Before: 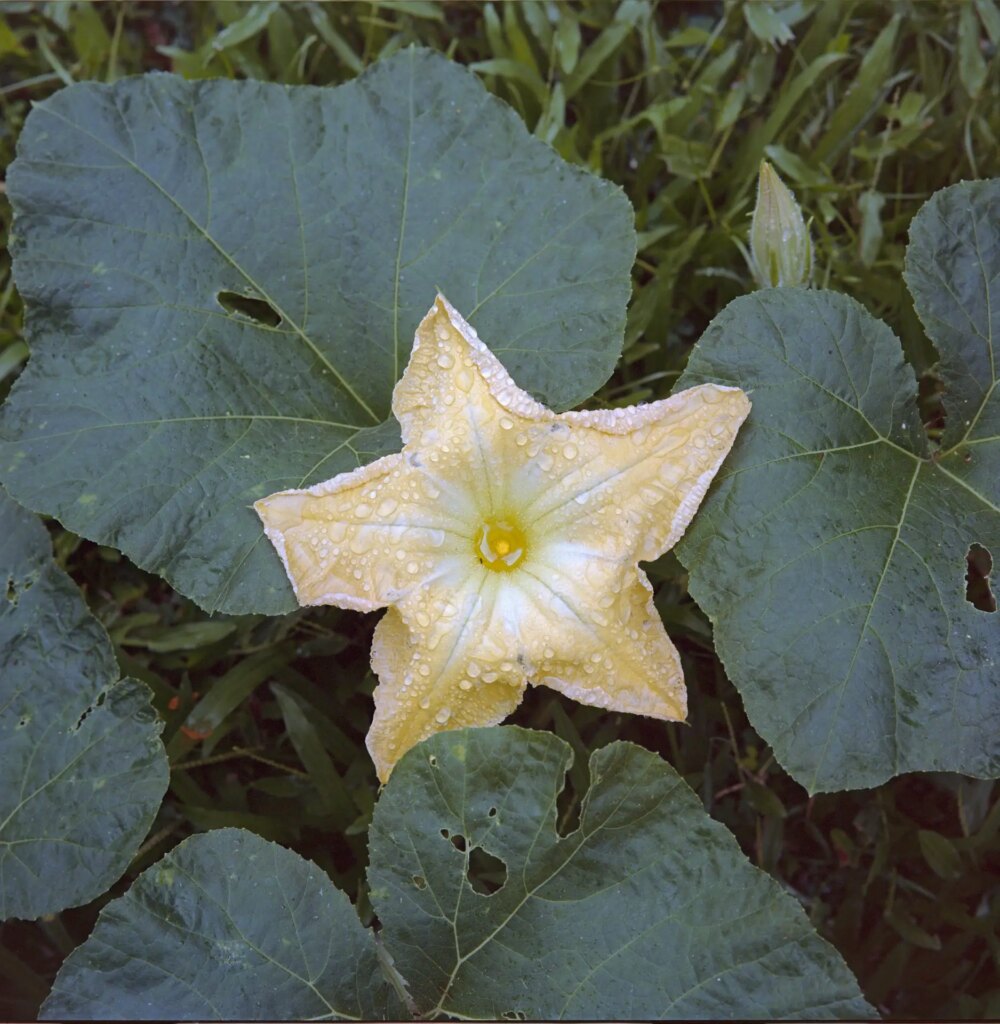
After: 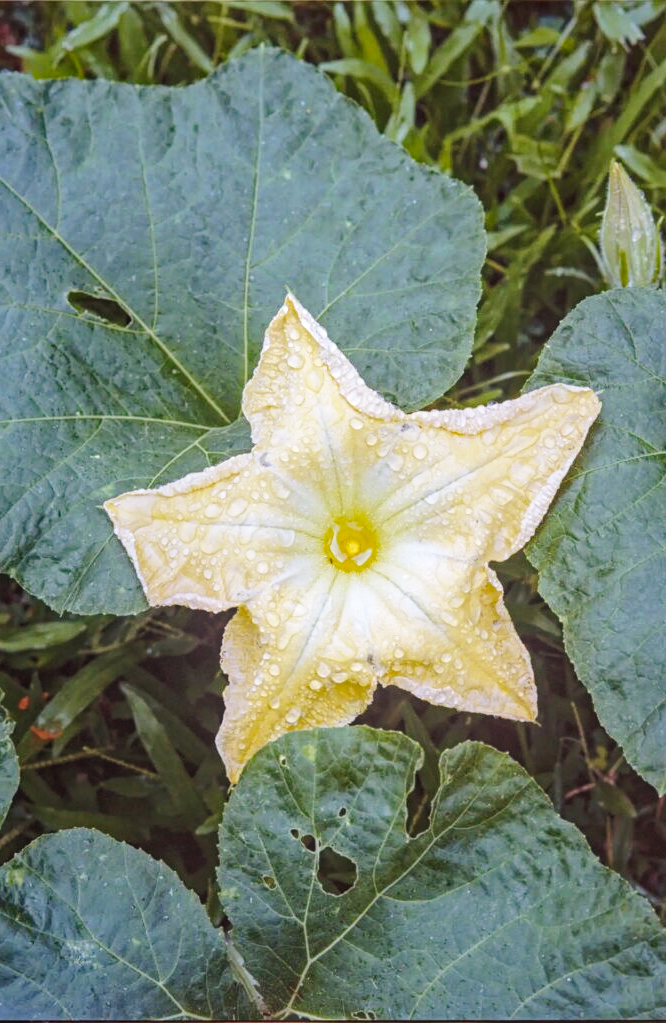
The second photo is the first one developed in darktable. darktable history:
haze removal: compatibility mode true, adaptive false
crop and rotate: left 15.055%, right 18.278%
base curve: curves: ch0 [(0, 0) (0.028, 0.03) (0.121, 0.232) (0.46, 0.748) (0.859, 0.968) (1, 1)], preserve colors none
local contrast: highlights 66%, shadows 33%, detail 166%, midtone range 0.2
